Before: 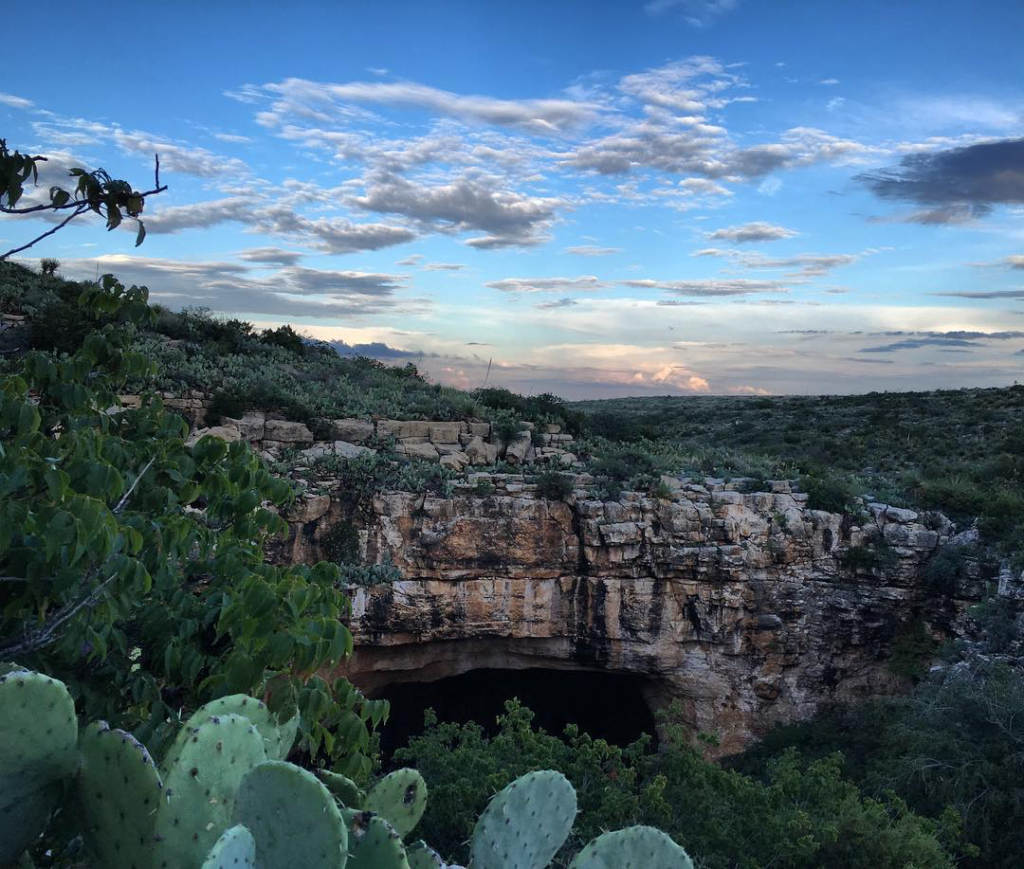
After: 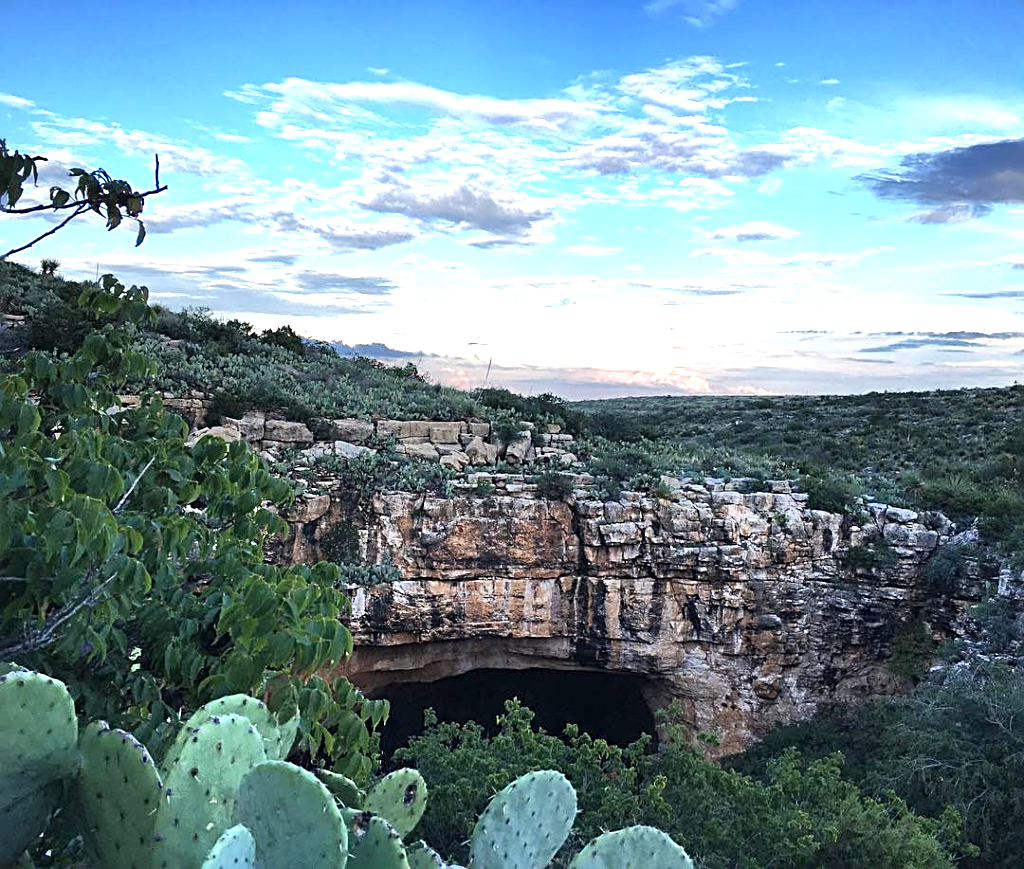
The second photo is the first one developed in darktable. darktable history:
exposure: black level correction 0, exposure 1.2 EV, compensate highlight preservation false
sharpen: radius 2.549, amount 0.65
